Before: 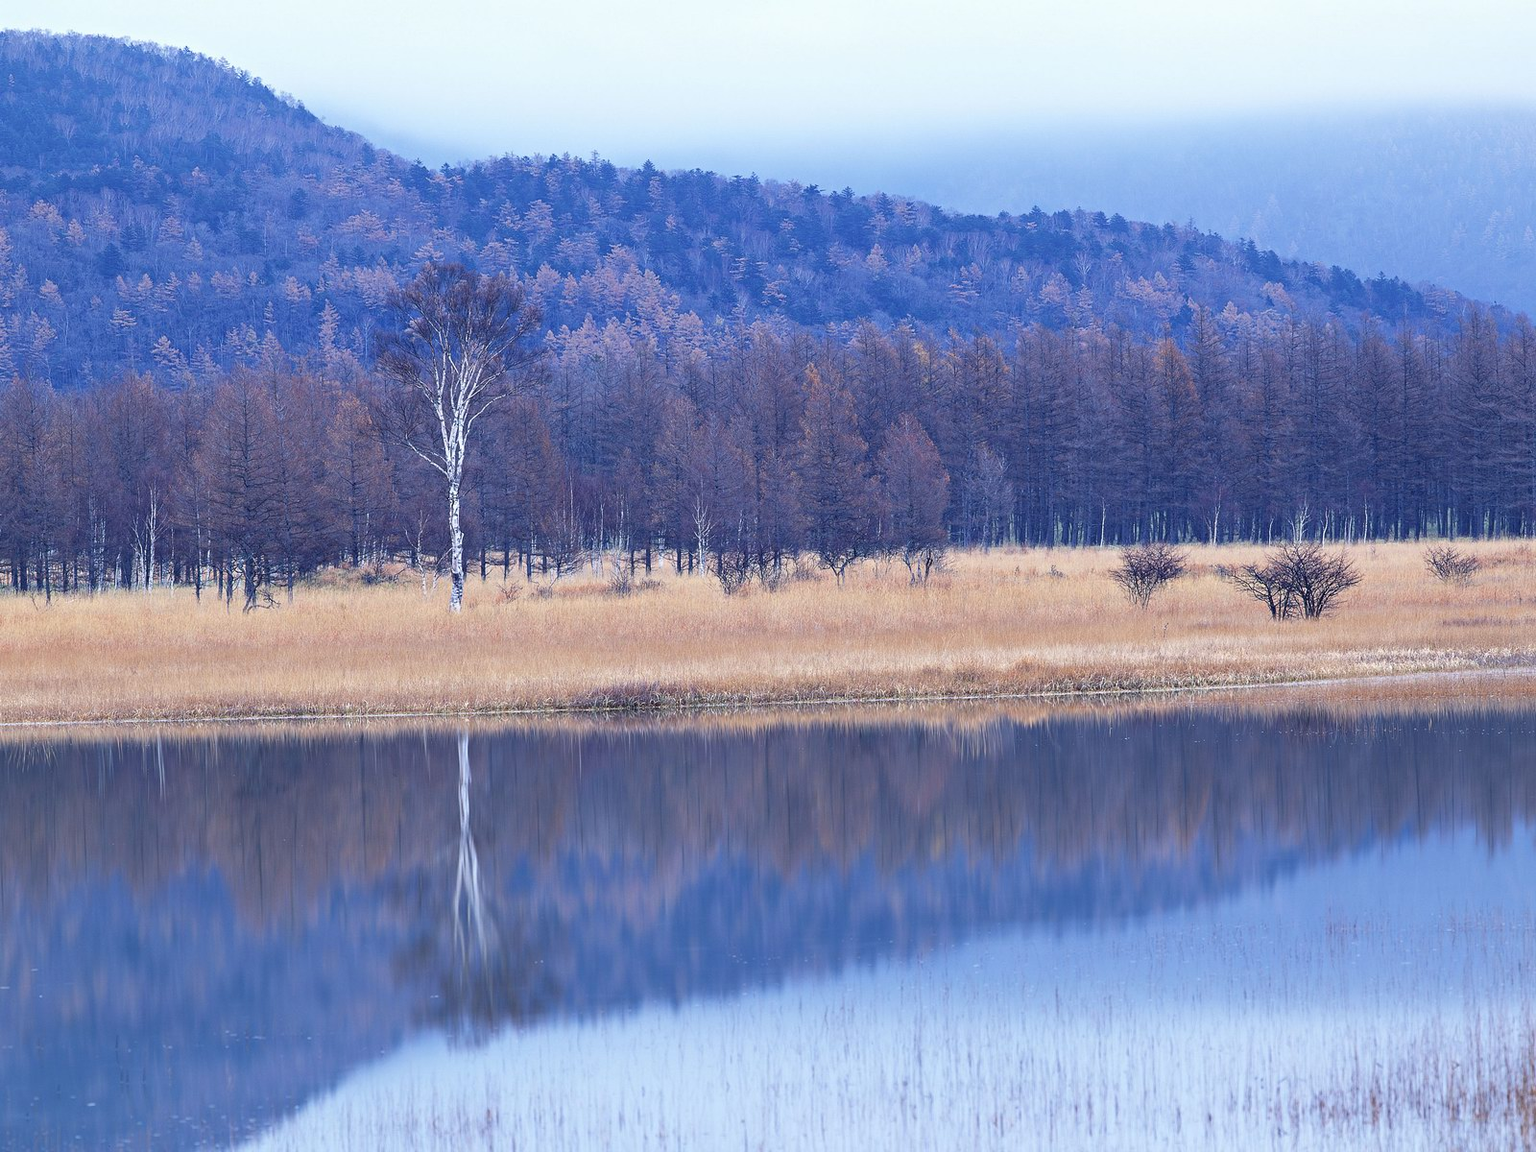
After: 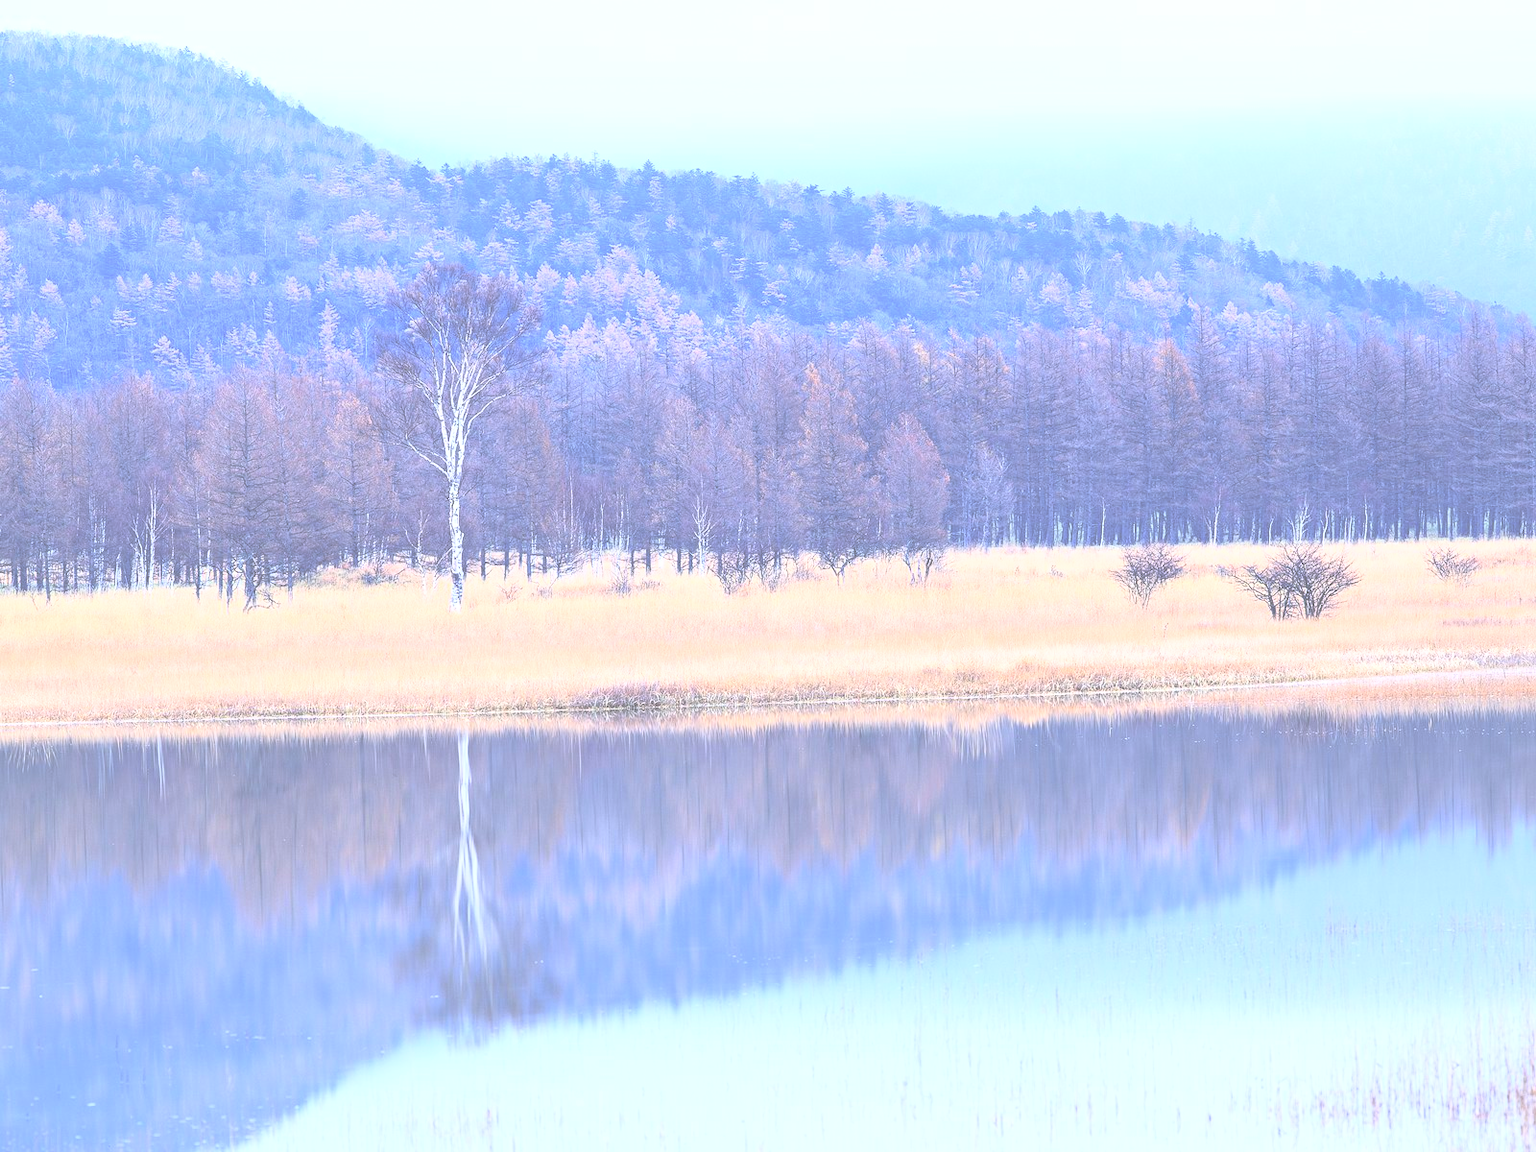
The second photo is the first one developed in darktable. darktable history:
exposure: black level correction -0.071, exposure 0.503 EV, compensate highlight preservation false
base curve: curves: ch0 [(0, 0) (0.036, 0.037) (0.121, 0.228) (0.46, 0.76) (0.859, 0.983) (1, 1)]
